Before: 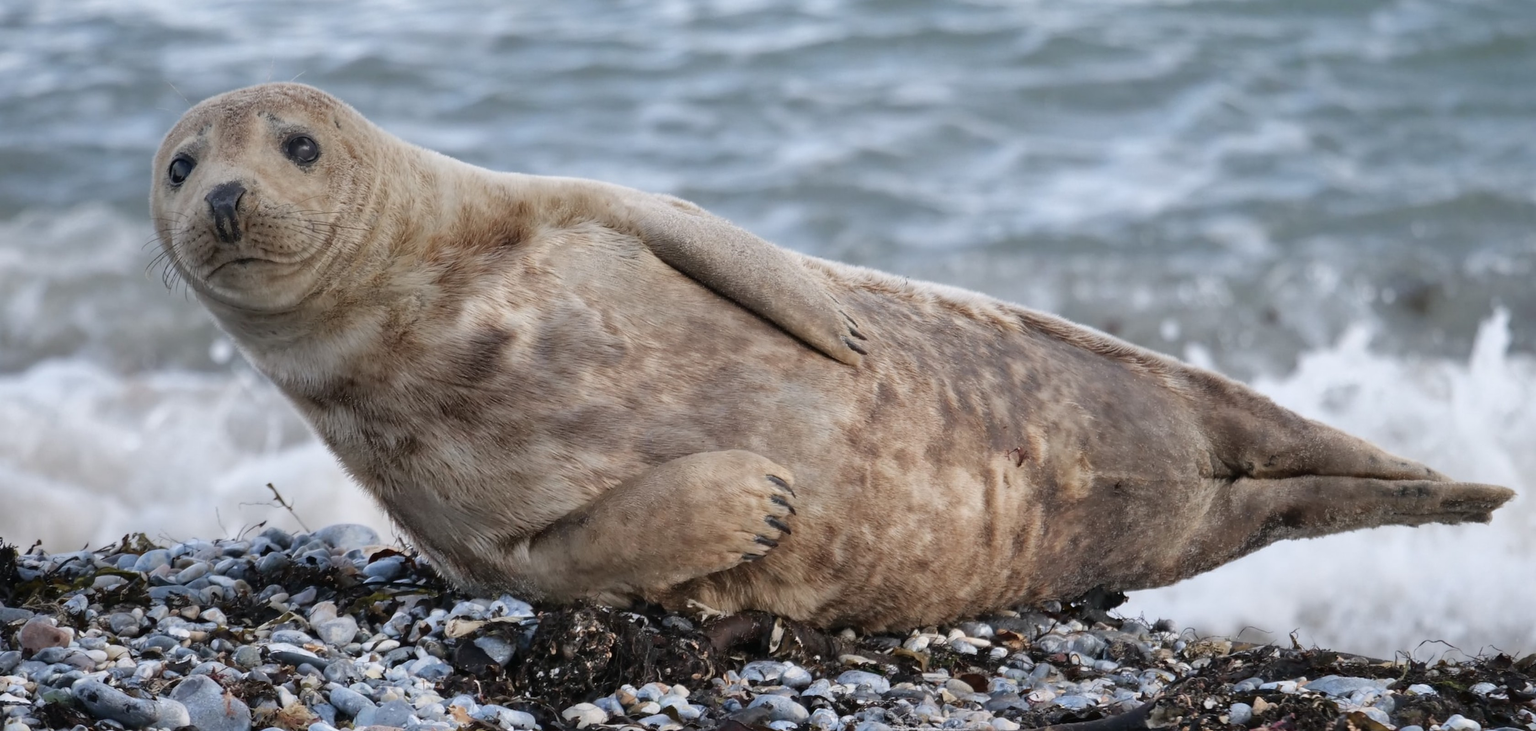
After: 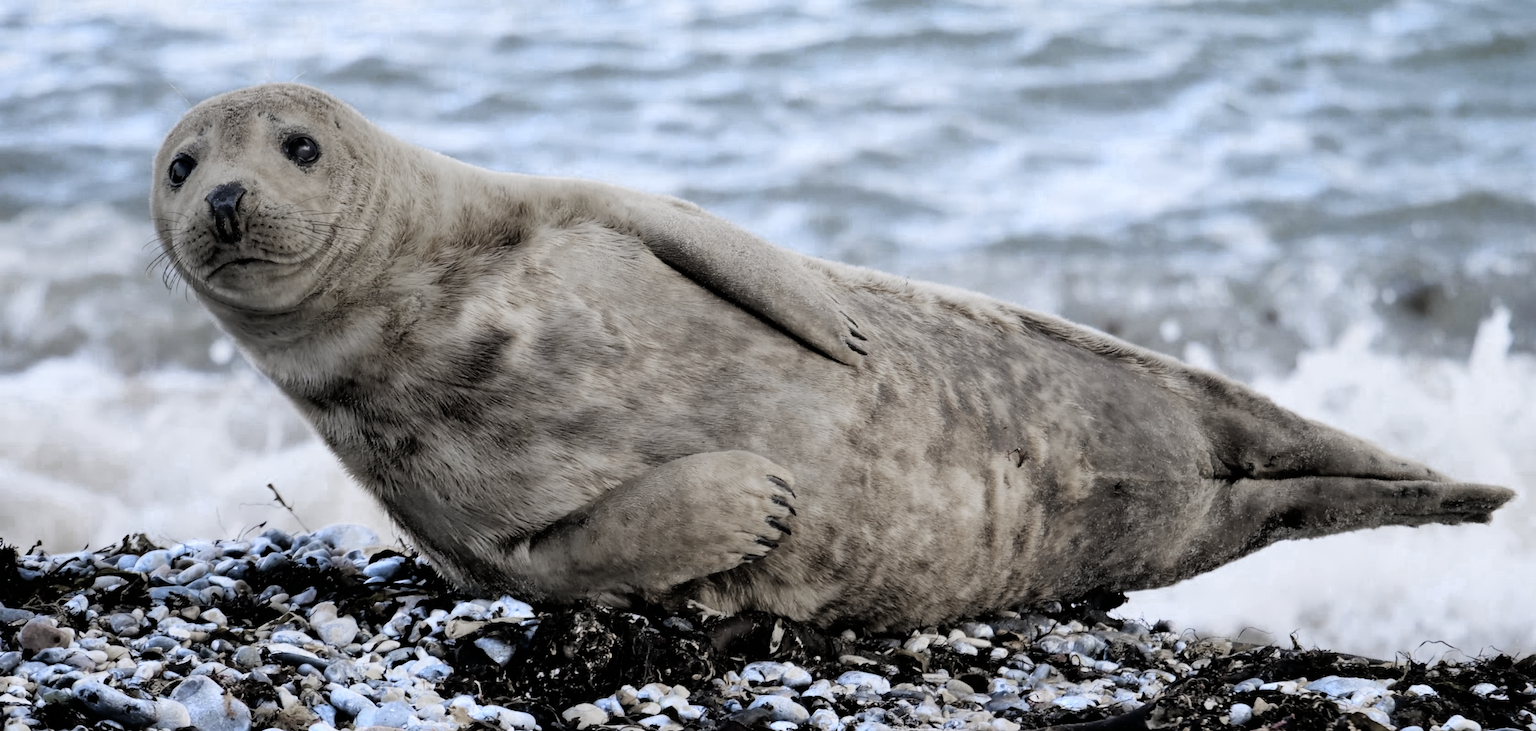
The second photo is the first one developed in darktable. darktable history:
filmic rgb: black relative exposure -5 EV, hardness 2.88, contrast 1.3, highlights saturation mix -30%
color zones: curves: ch0 [(0, 0.613) (0.01, 0.613) (0.245, 0.448) (0.498, 0.529) (0.642, 0.665) (0.879, 0.777) (0.99, 0.613)]; ch1 [(0, 0.272) (0.219, 0.127) (0.724, 0.346)]
color contrast: green-magenta contrast 1.12, blue-yellow contrast 1.95, unbound 0
